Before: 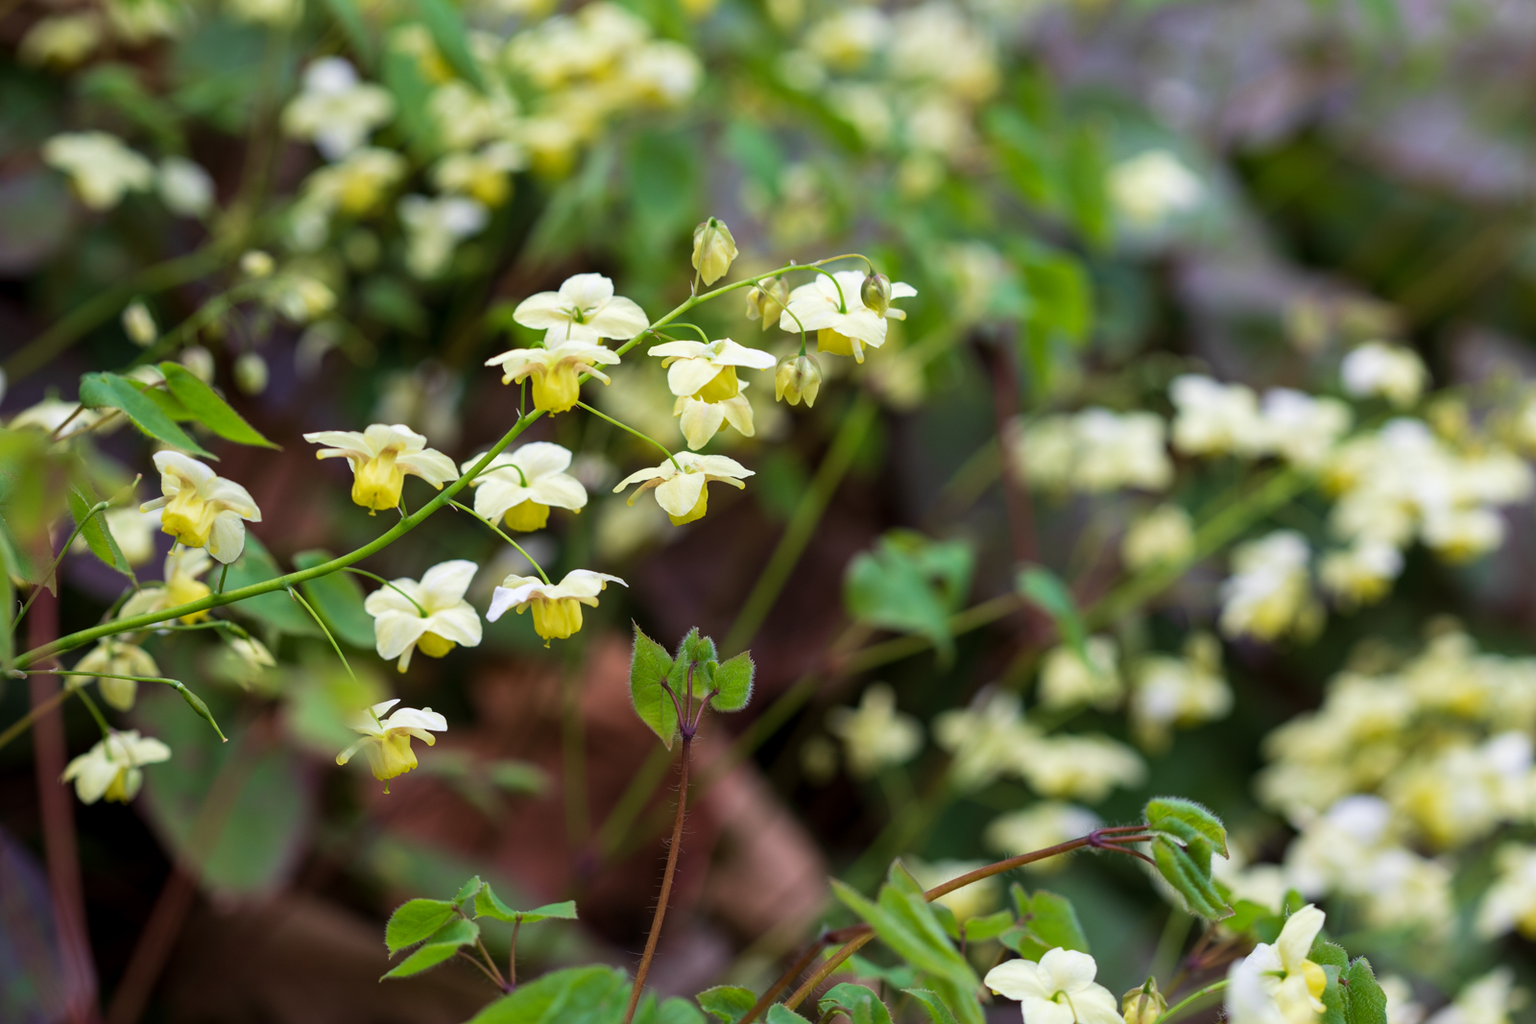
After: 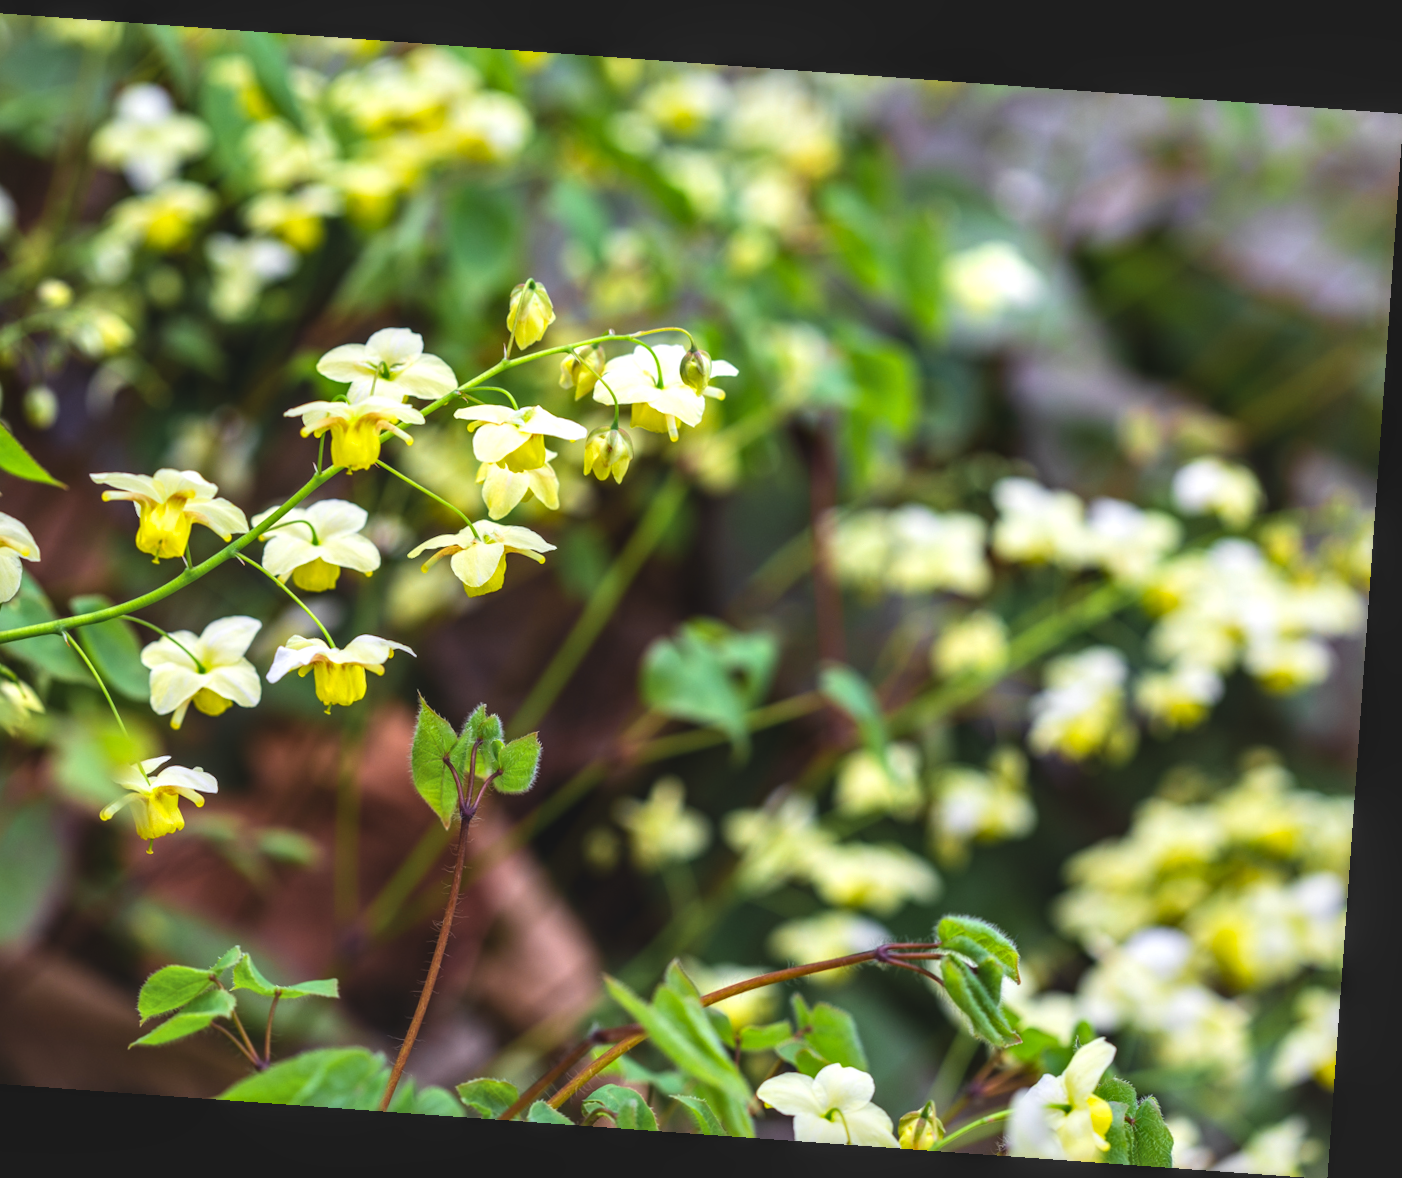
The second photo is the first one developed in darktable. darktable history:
rotate and perspective: rotation 4.1°, automatic cropping off
local contrast: highlights 25%, detail 150%
crop: left 16.145%
color zones: curves: ch0 [(0.224, 0.526) (0.75, 0.5)]; ch1 [(0.055, 0.526) (0.224, 0.761) (0.377, 0.526) (0.75, 0.5)]
contrast brightness saturation: contrast 0.1, brightness 0.03, saturation 0.09
exposure: black level correction -0.015, compensate highlight preservation false
